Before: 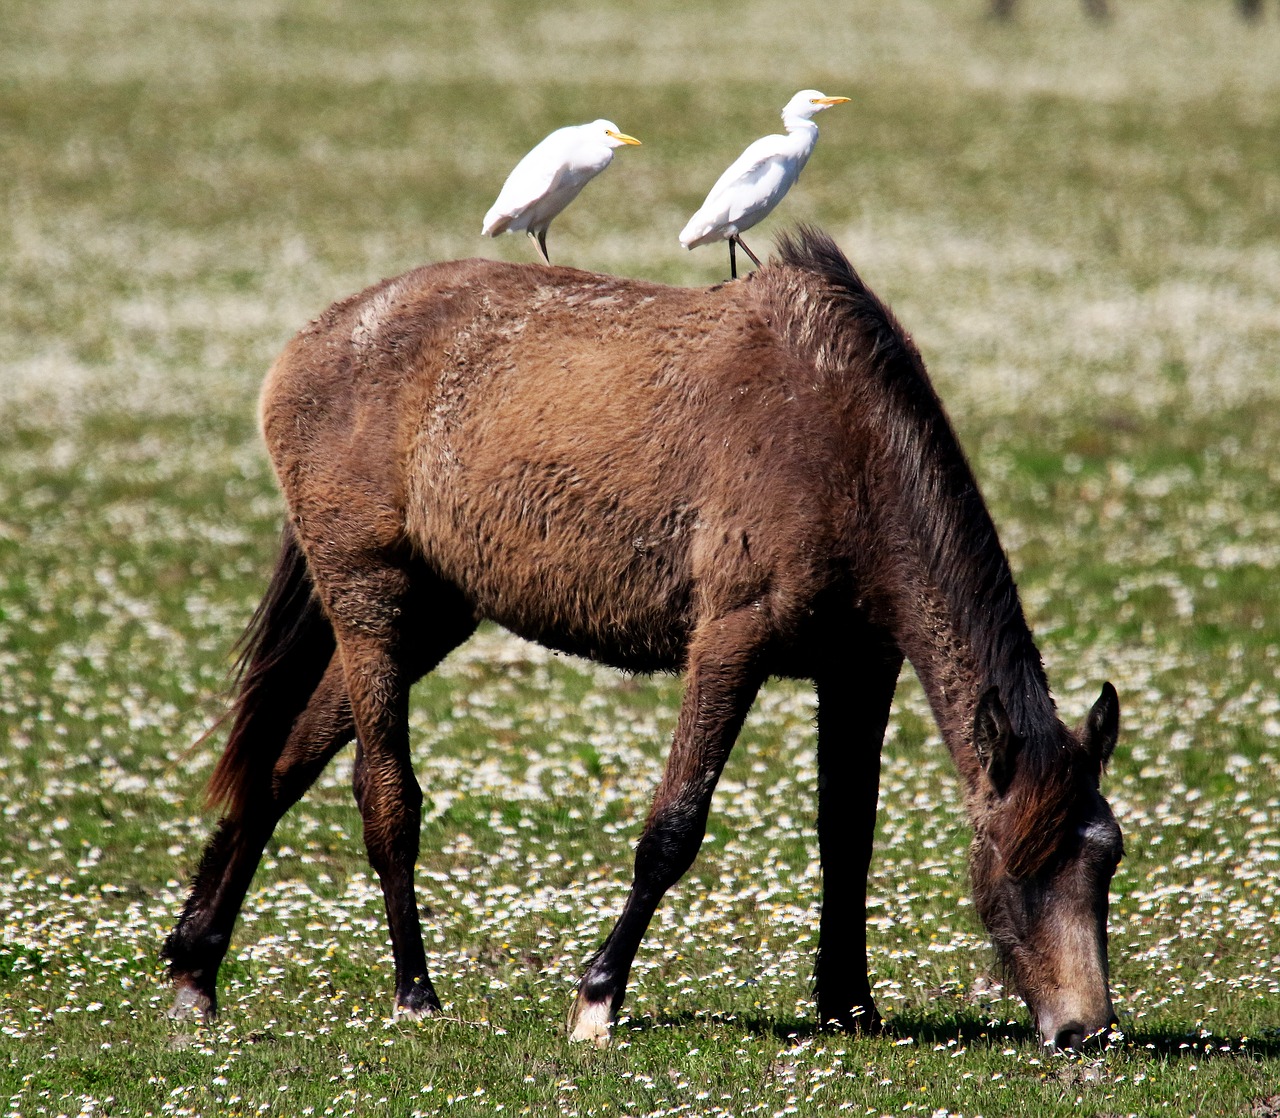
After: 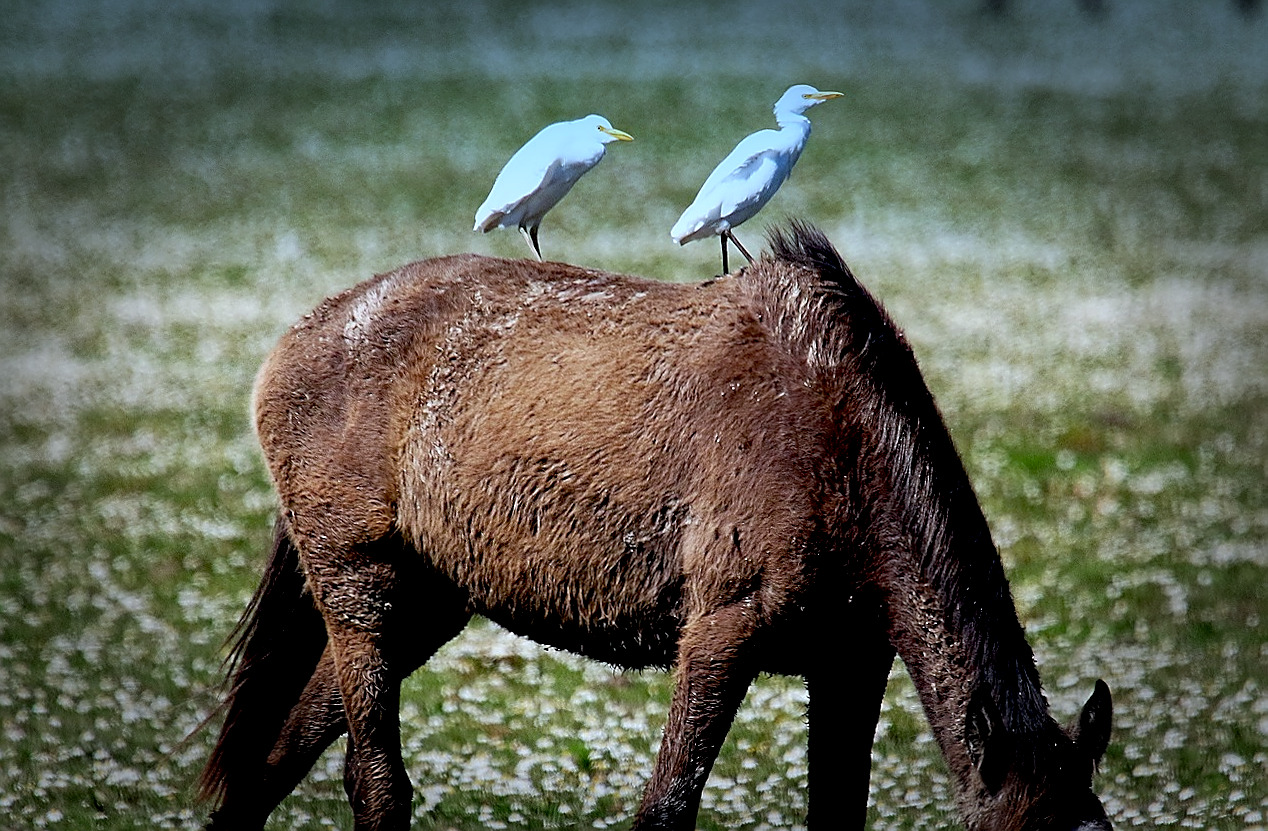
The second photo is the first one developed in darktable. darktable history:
local contrast: highlights 100%, shadows 100%, detail 120%, midtone range 0.2
white balance: red 0.924, blue 1.095
sharpen: radius 1.4, amount 1.25, threshold 0.7
exposure: black level correction 0.016, exposure -0.009 EV, compensate highlight preservation false
graduated density: density 2.02 EV, hardness 44%, rotation 0.374°, offset 8.21, hue 208.8°, saturation 97%
vignetting: fall-off start 66.7%, fall-off radius 39.74%, brightness -0.576, saturation -0.258, automatic ratio true, width/height ratio 0.671, dithering 16-bit output
crop: bottom 24.967%
rotate and perspective: rotation 0.192°, lens shift (horizontal) -0.015, crop left 0.005, crop right 0.996, crop top 0.006, crop bottom 0.99
